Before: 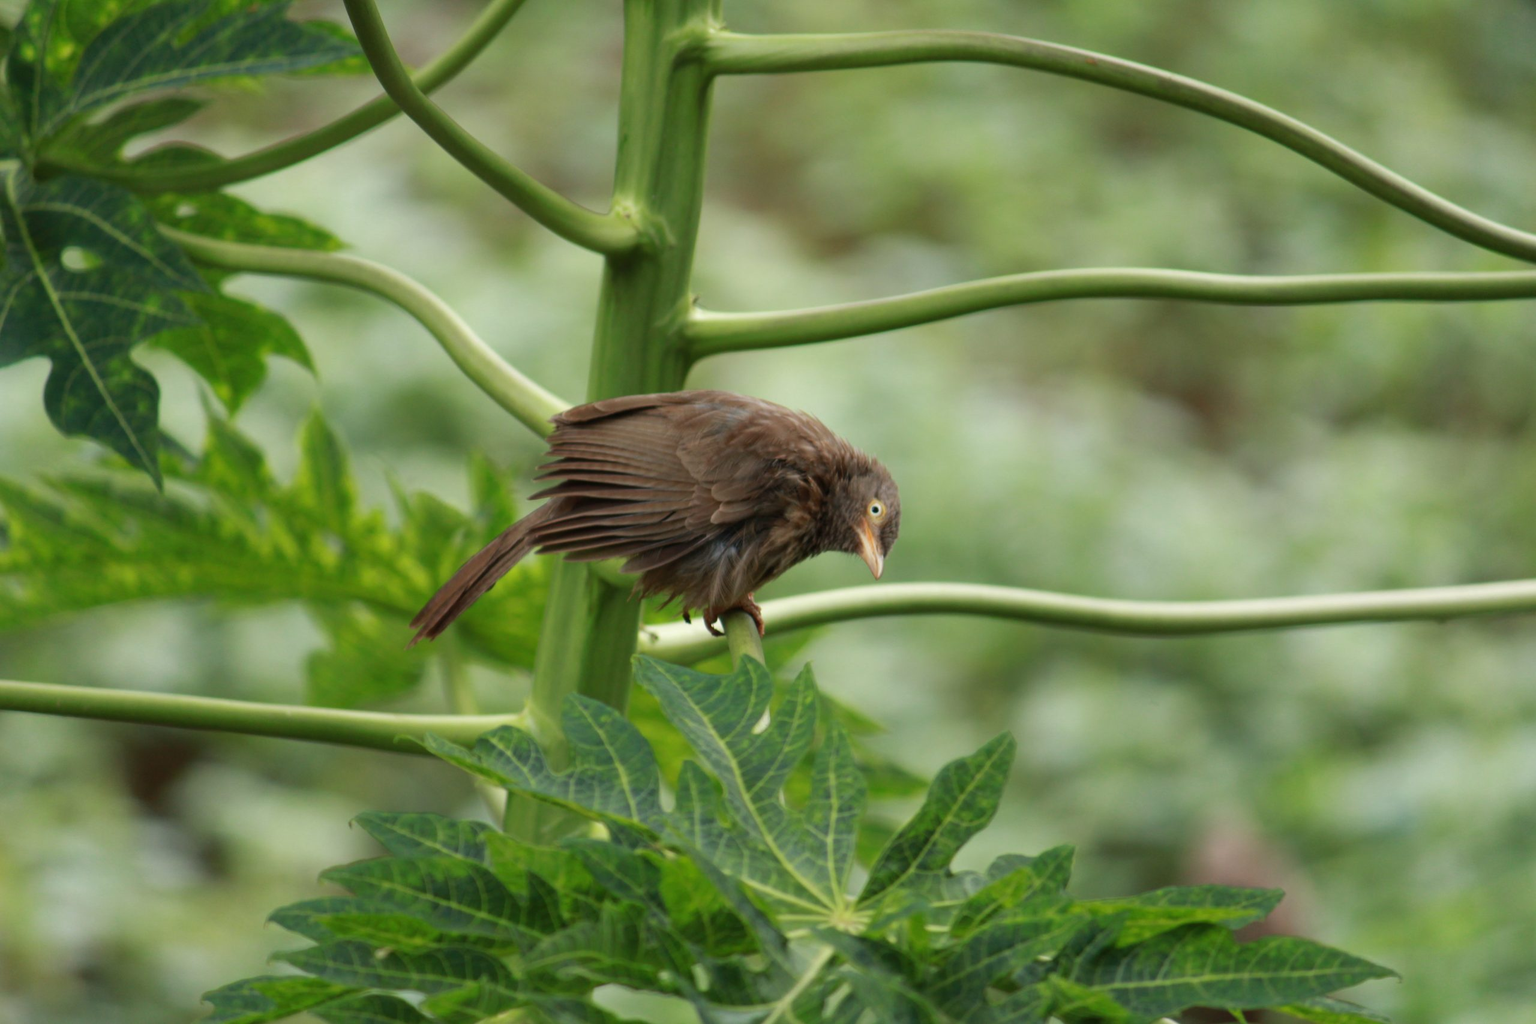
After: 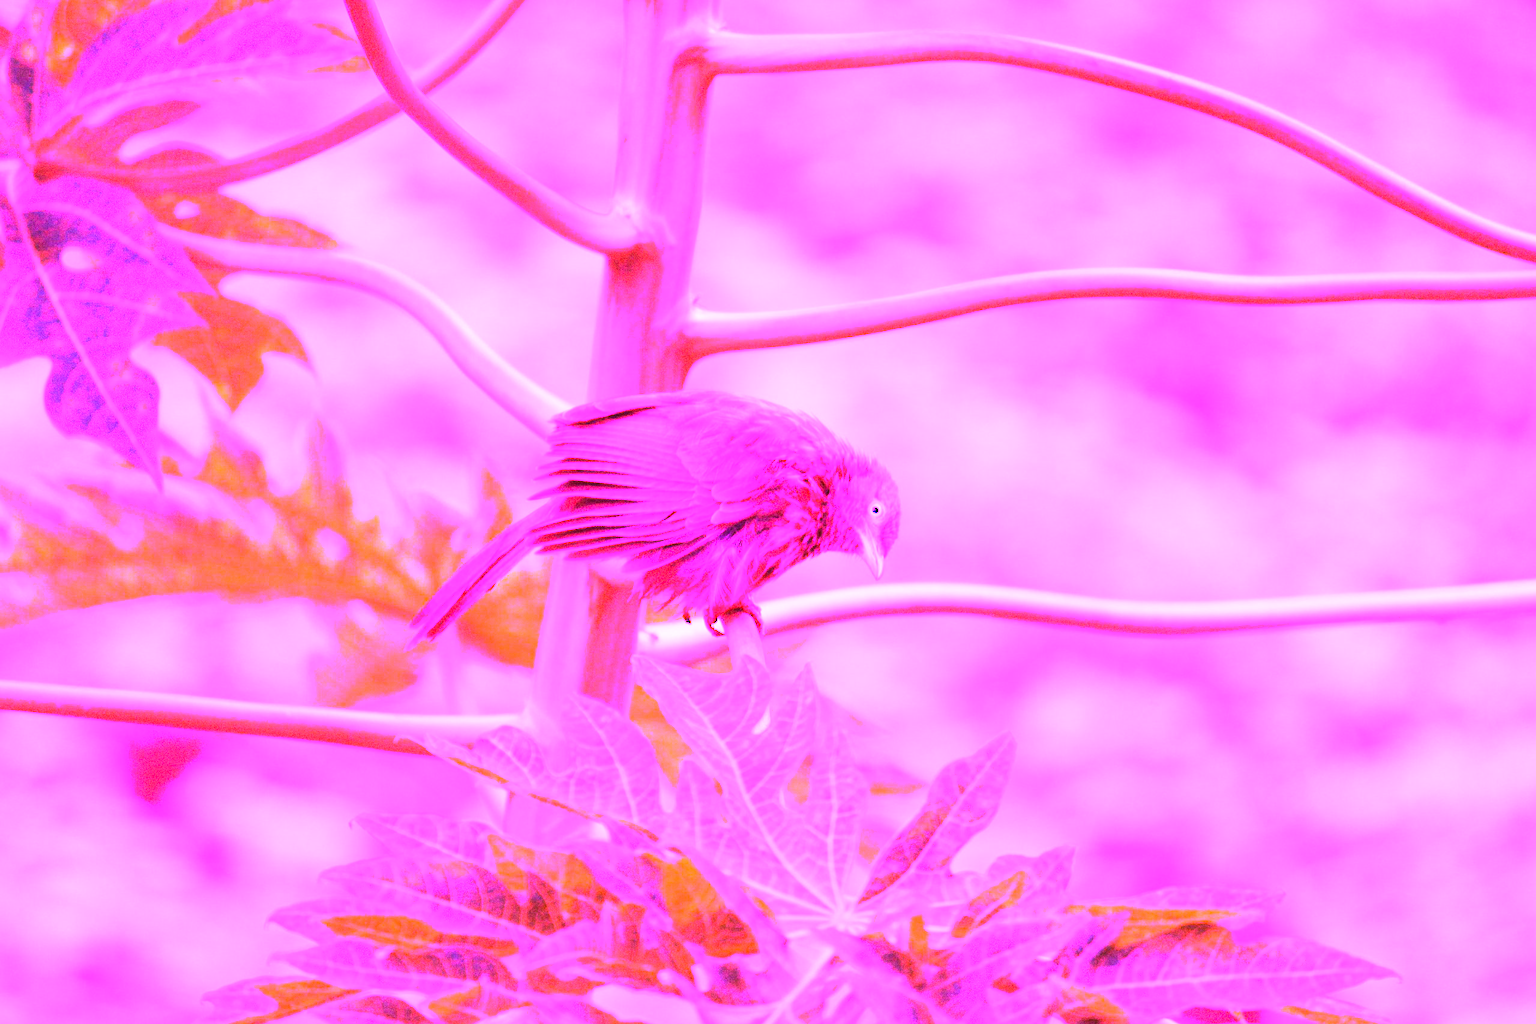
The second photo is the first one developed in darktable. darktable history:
grain: coarseness 0.09 ISO, strength 40%
white balance: red 8, blue 8
